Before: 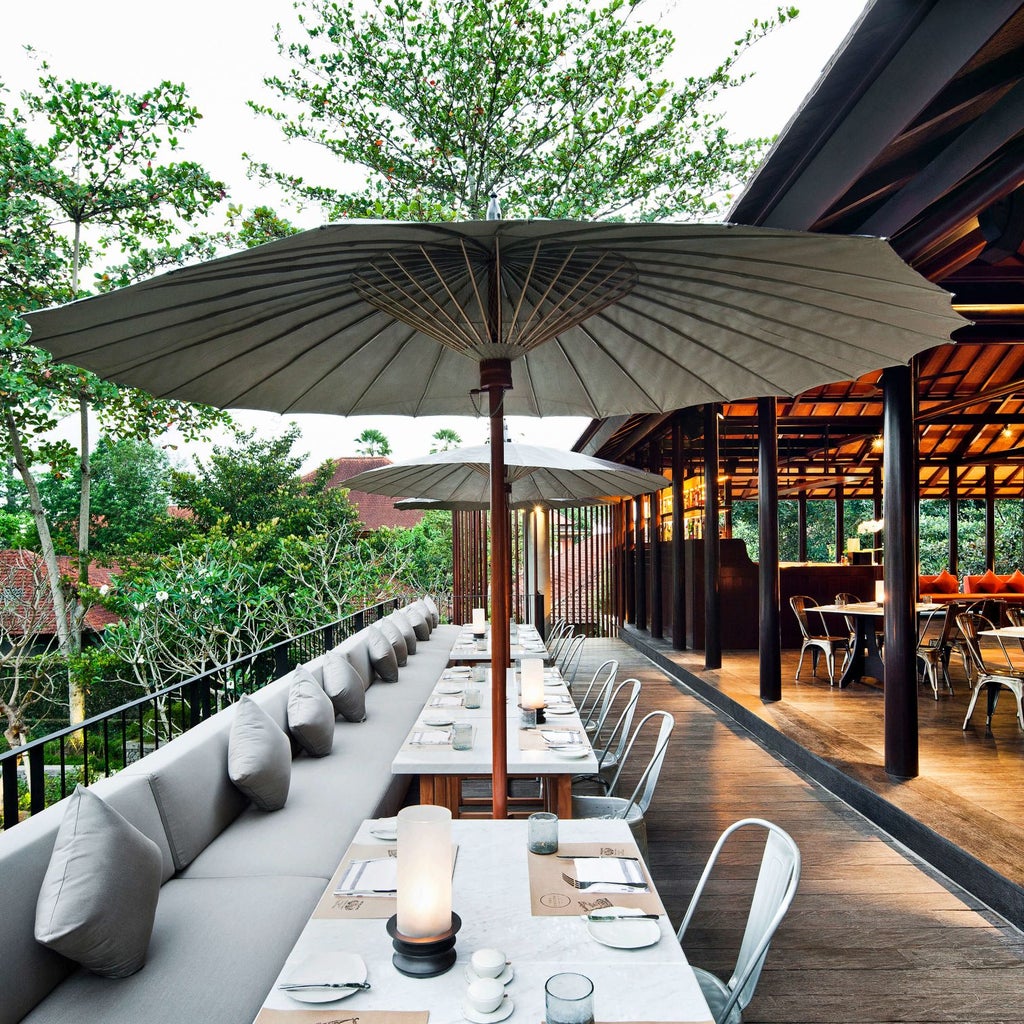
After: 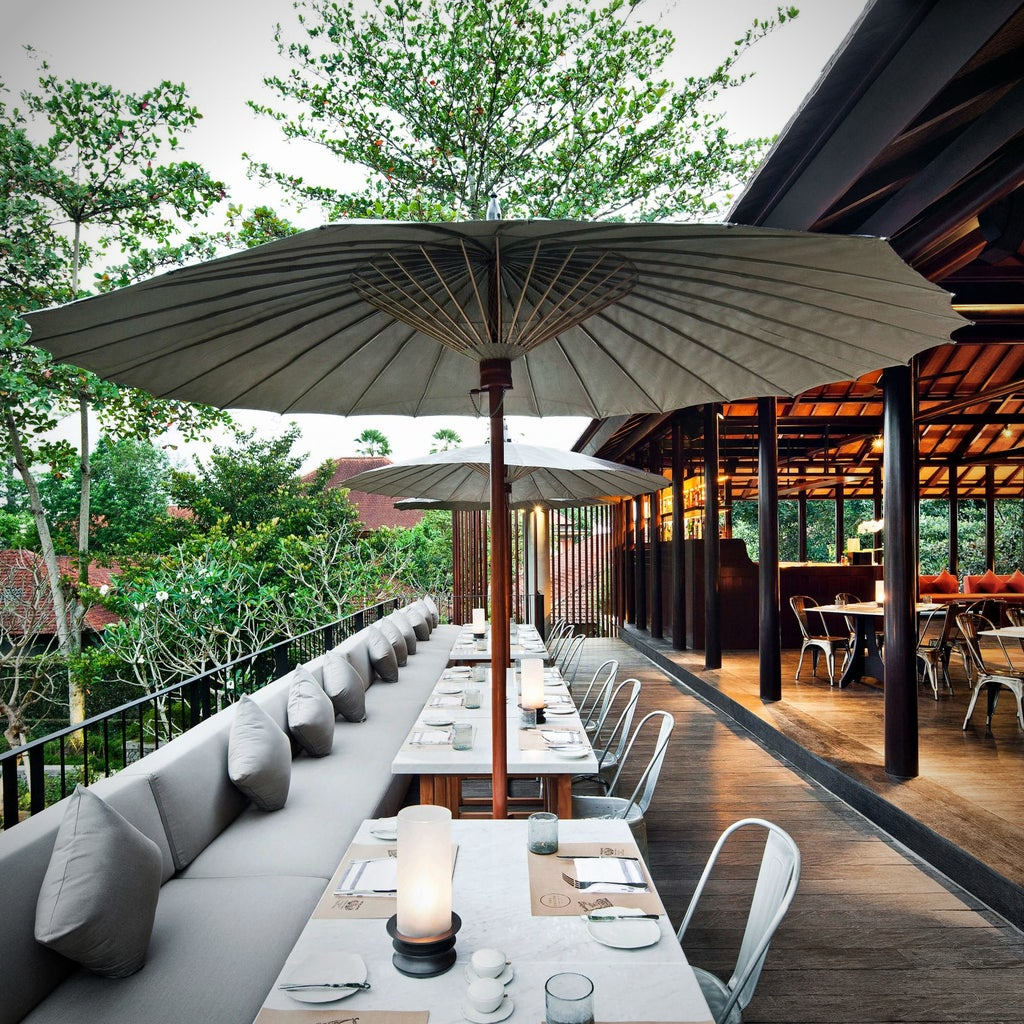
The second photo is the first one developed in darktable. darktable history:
vignetting: brightness -0.576, saturation -0.248, center (-0.033, -0.047), unbound false
